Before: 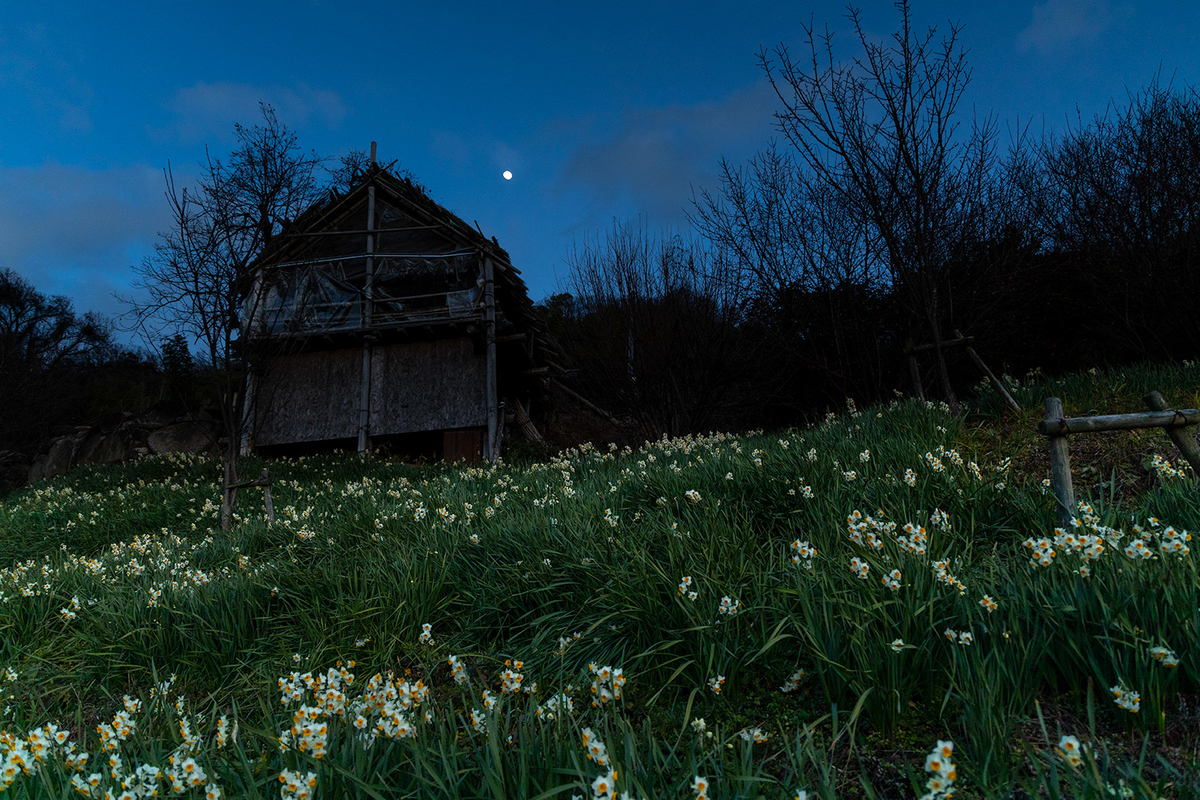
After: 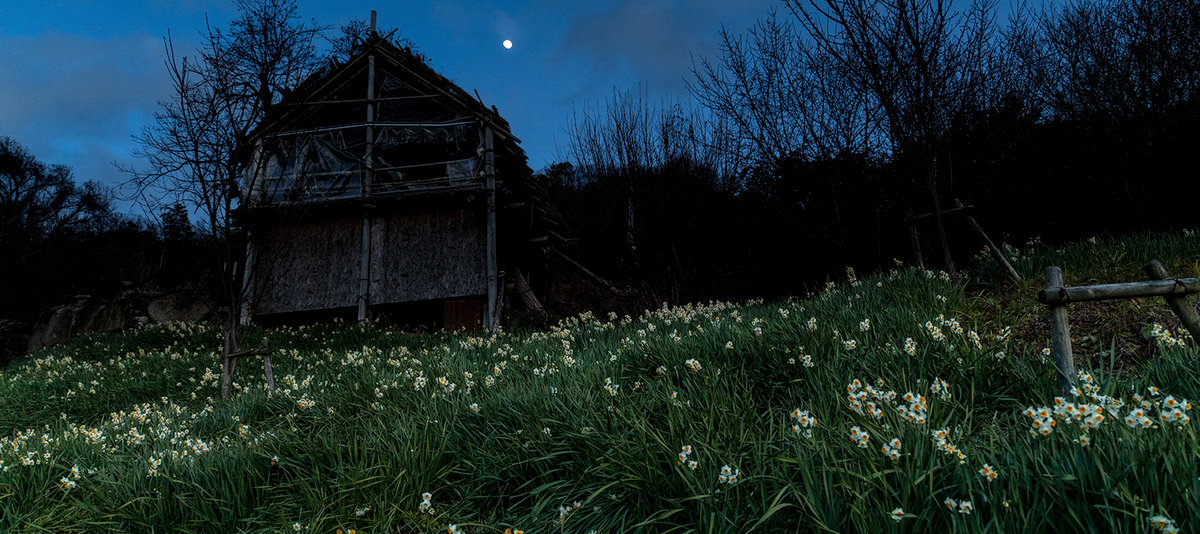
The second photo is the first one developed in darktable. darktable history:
crop: top 16.462%, bottom 16.706%
local contrast: on, module defaults
